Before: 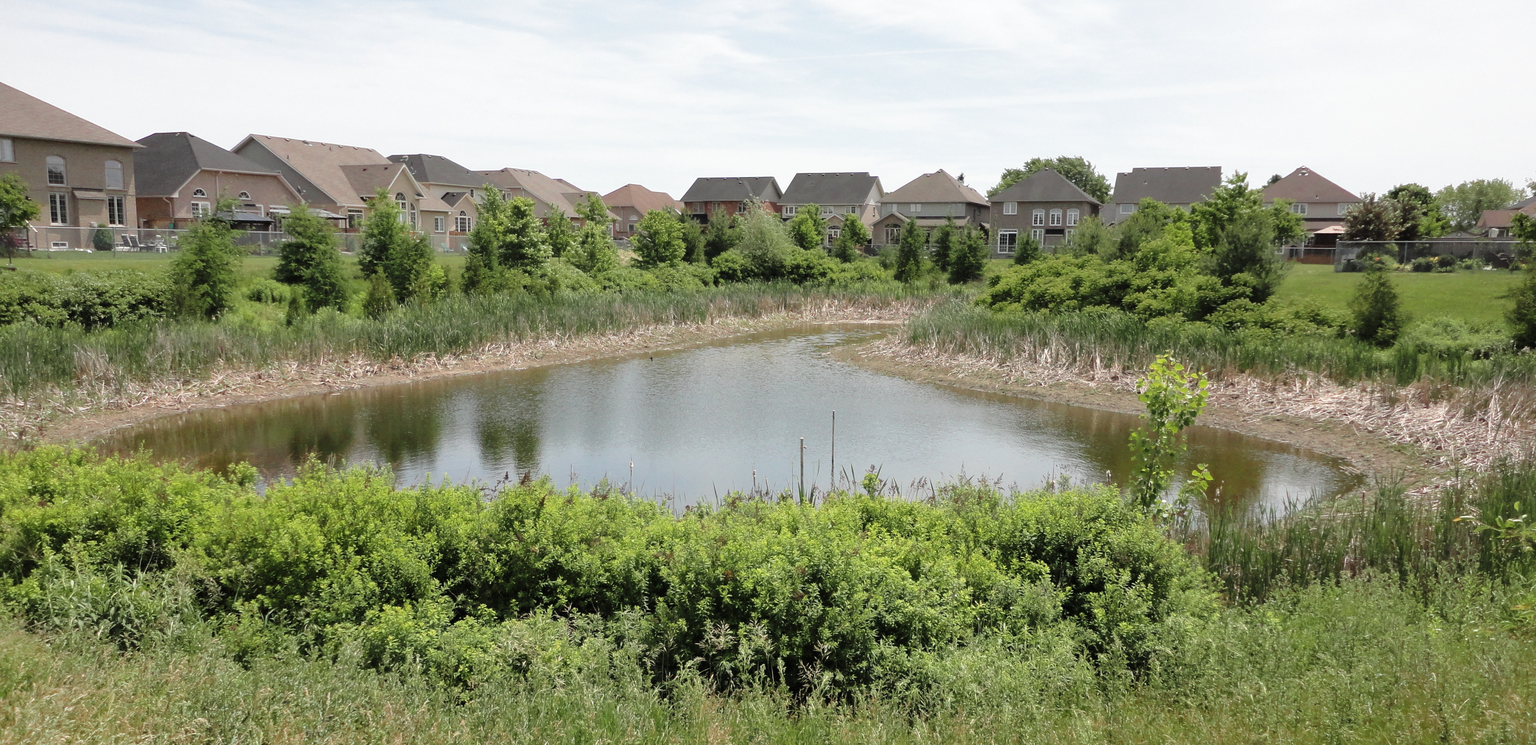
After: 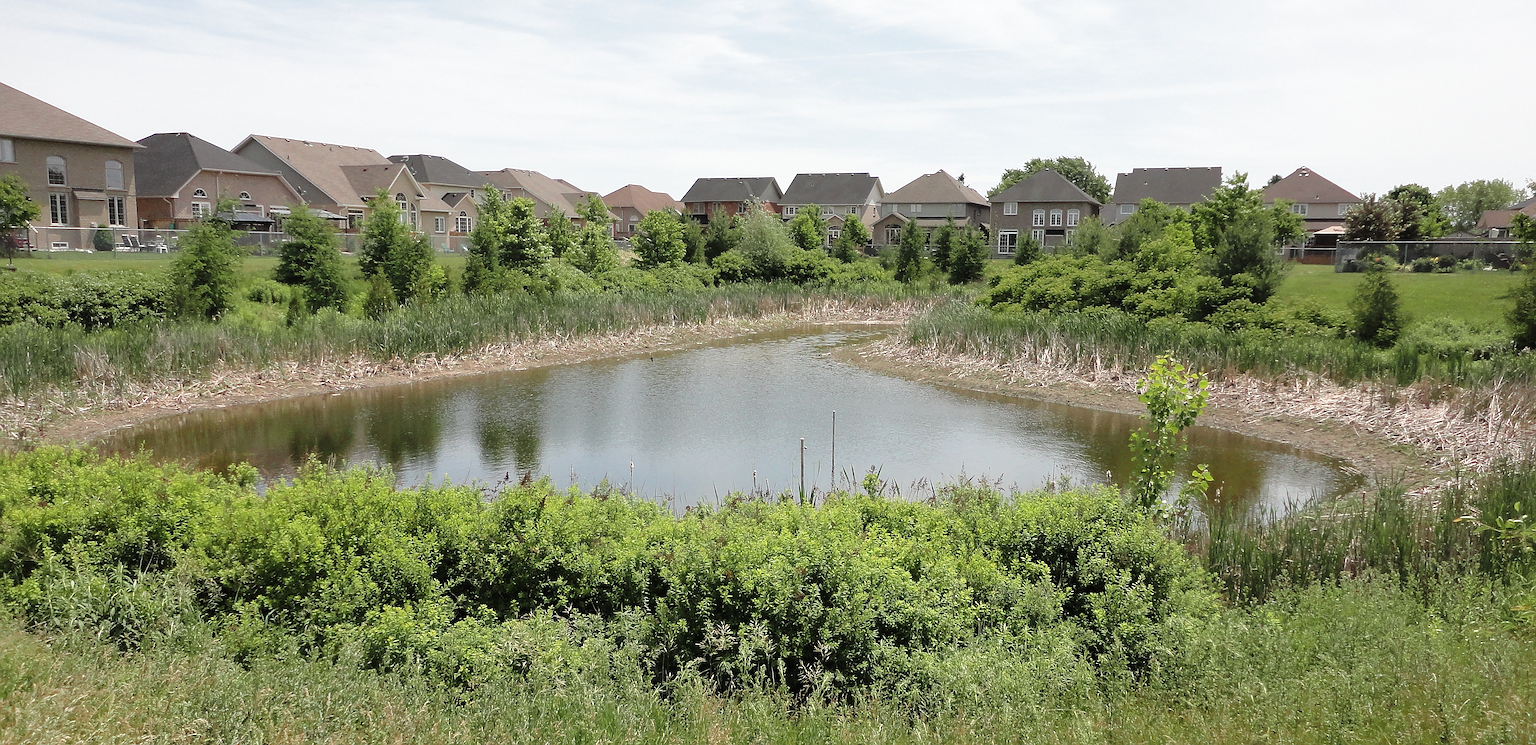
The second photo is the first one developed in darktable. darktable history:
sharpen: radius 1.391, amount 1.267, threshold 0.658
